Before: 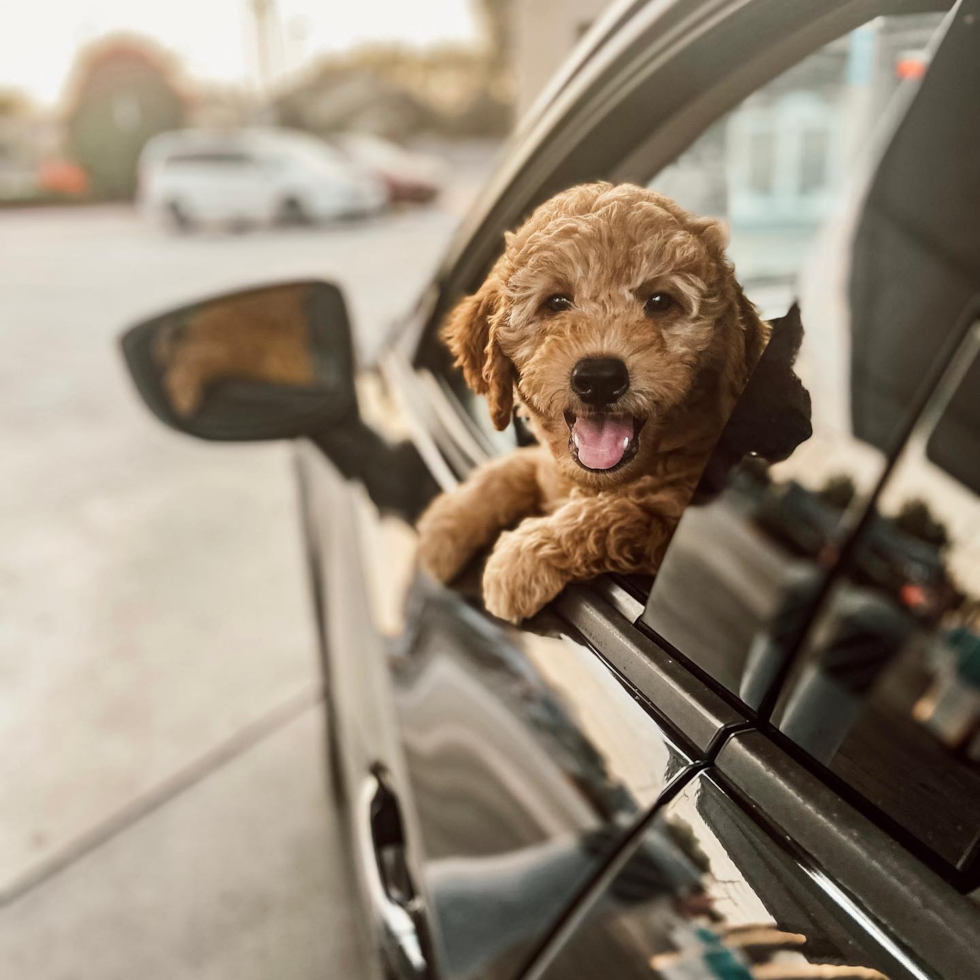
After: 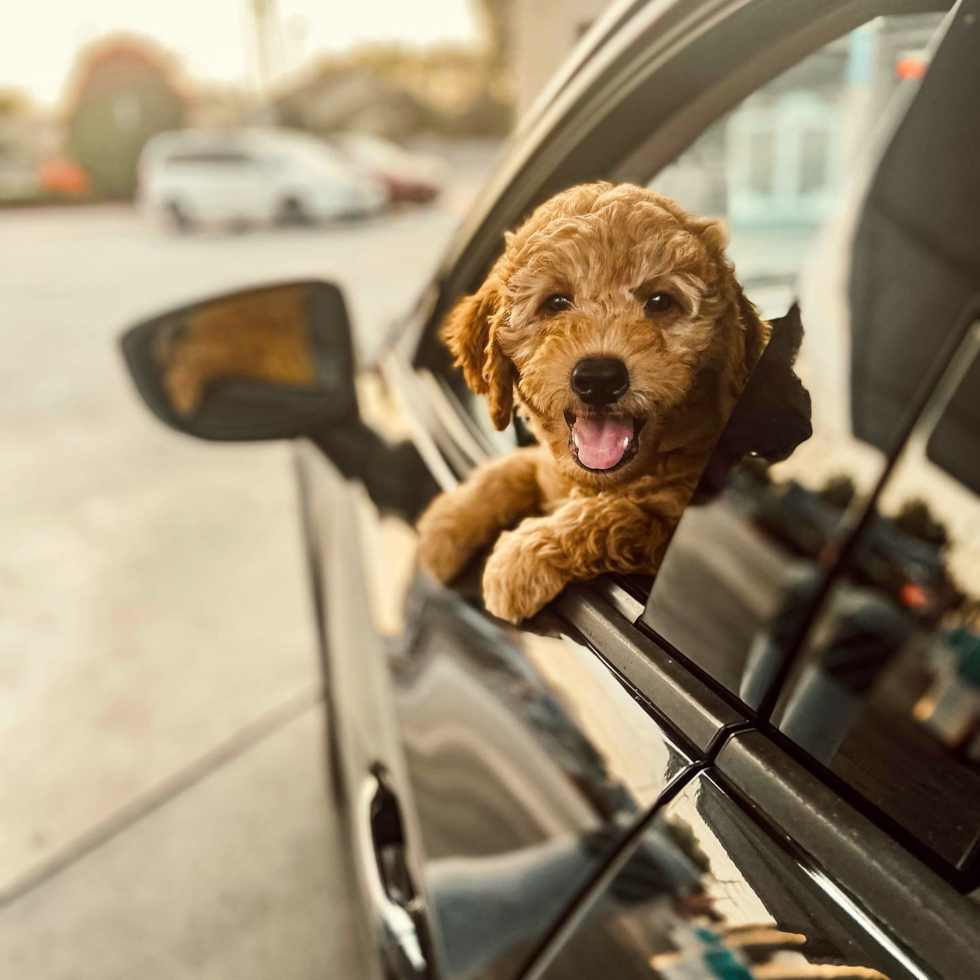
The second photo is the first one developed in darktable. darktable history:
color balance rgb: highlights gain › luminance 5.875%, highlights gain › chroma 2.525%, highlights gain › hue 90.74°, linear chroma grading › global chroma 19.421%, perceptual saturation grading › global saturation 0.176%, perceptual saturation grading › mid-tones 11.506%
